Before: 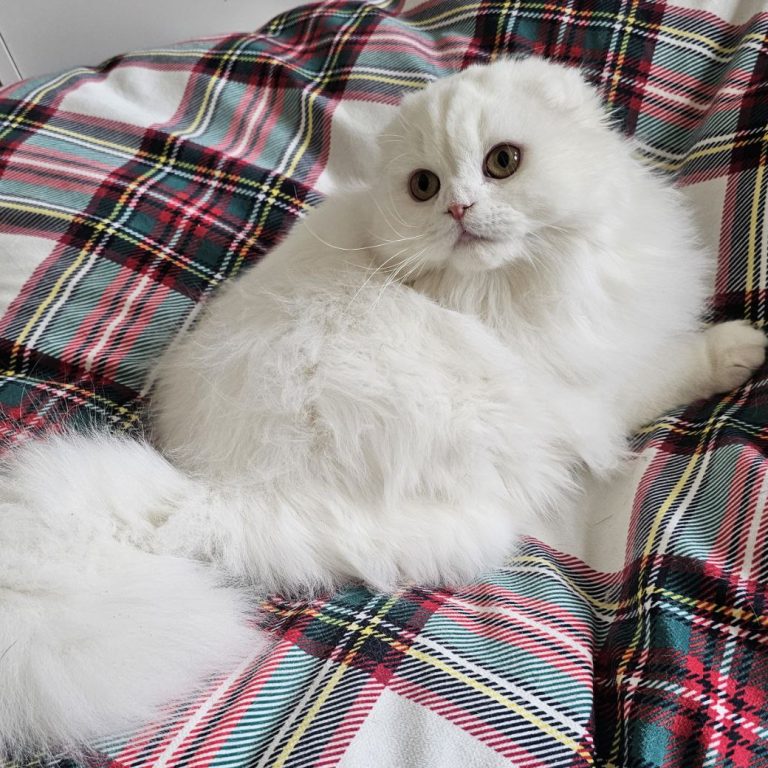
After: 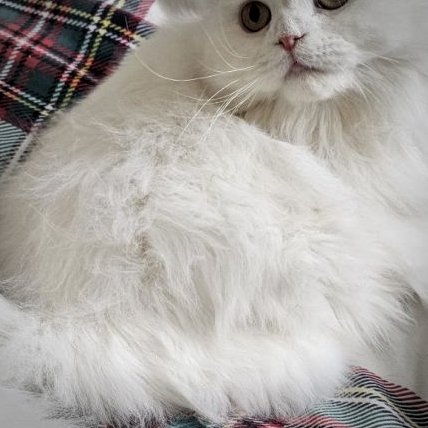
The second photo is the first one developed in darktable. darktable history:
local contrast: on, module defaults
vignetting: unbound false
crop and rotate: left 22.13%, top 22.054%, right 22.026%, bottom 22.102%
